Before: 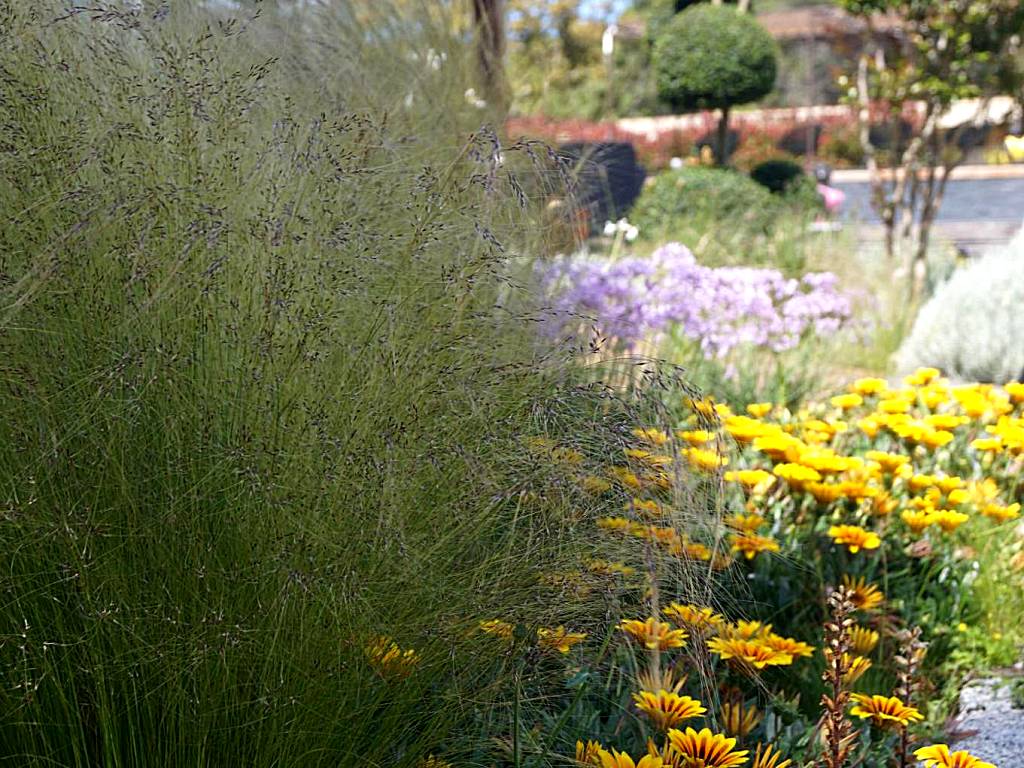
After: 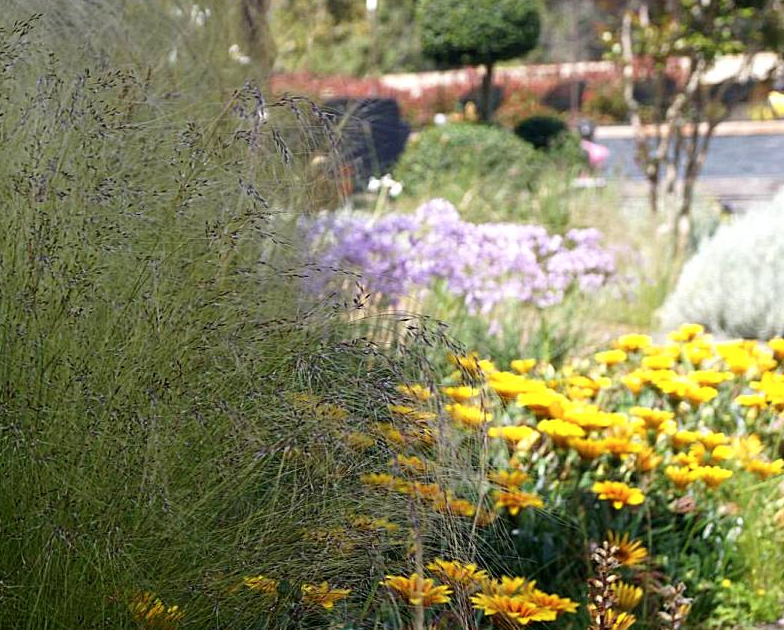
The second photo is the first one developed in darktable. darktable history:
contrast brightness saturation: saturation -0.04
crop: left 23.095%, top 5.827%, bottom 11.854%
